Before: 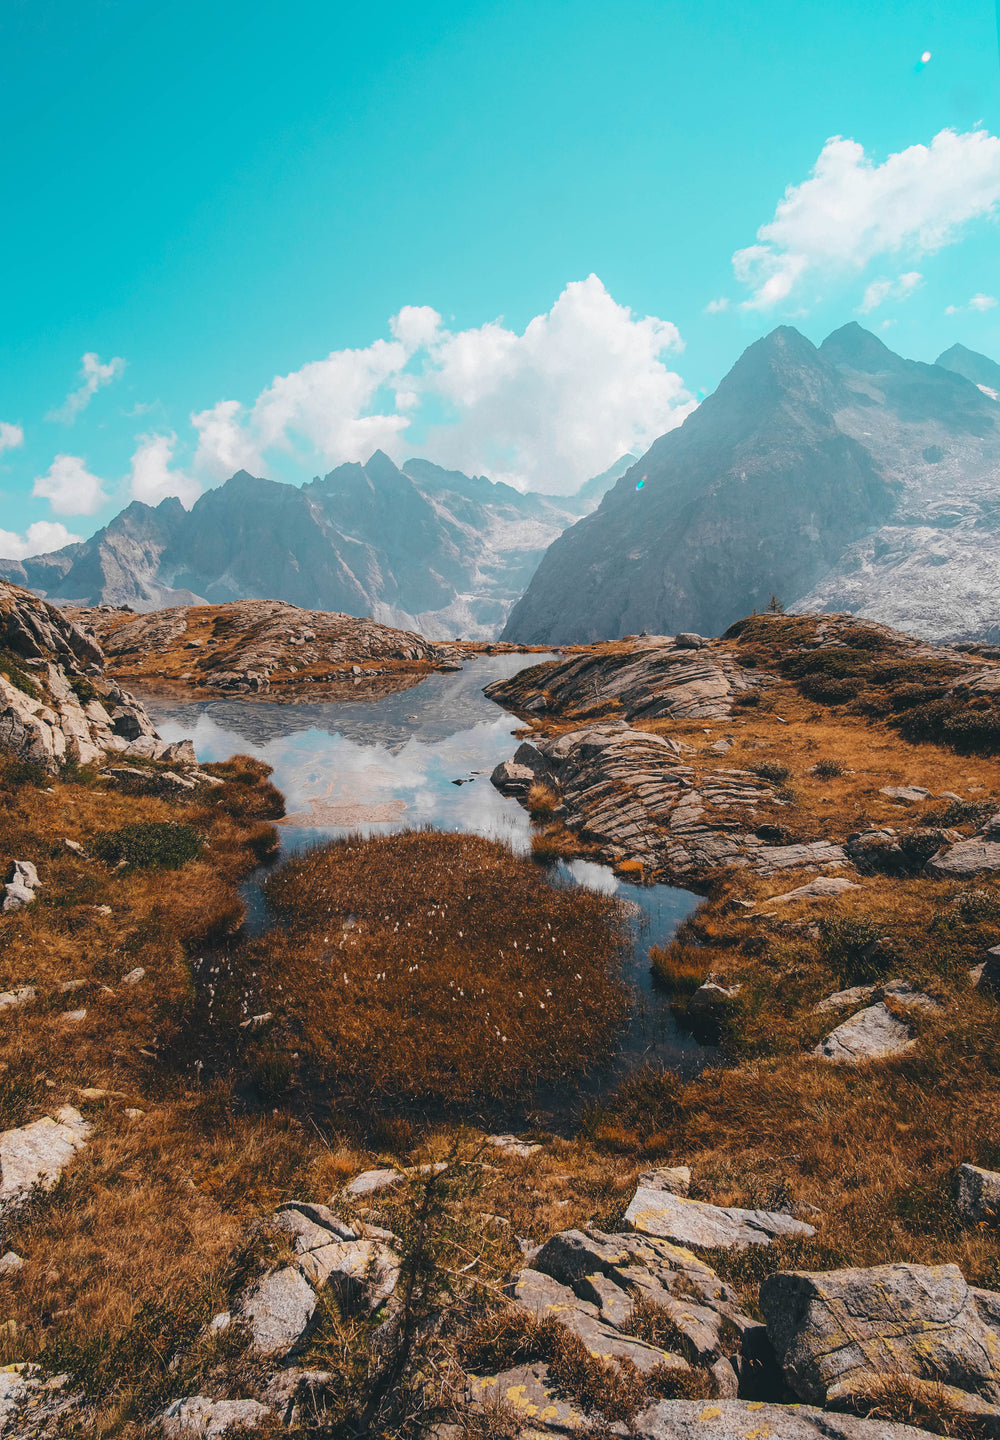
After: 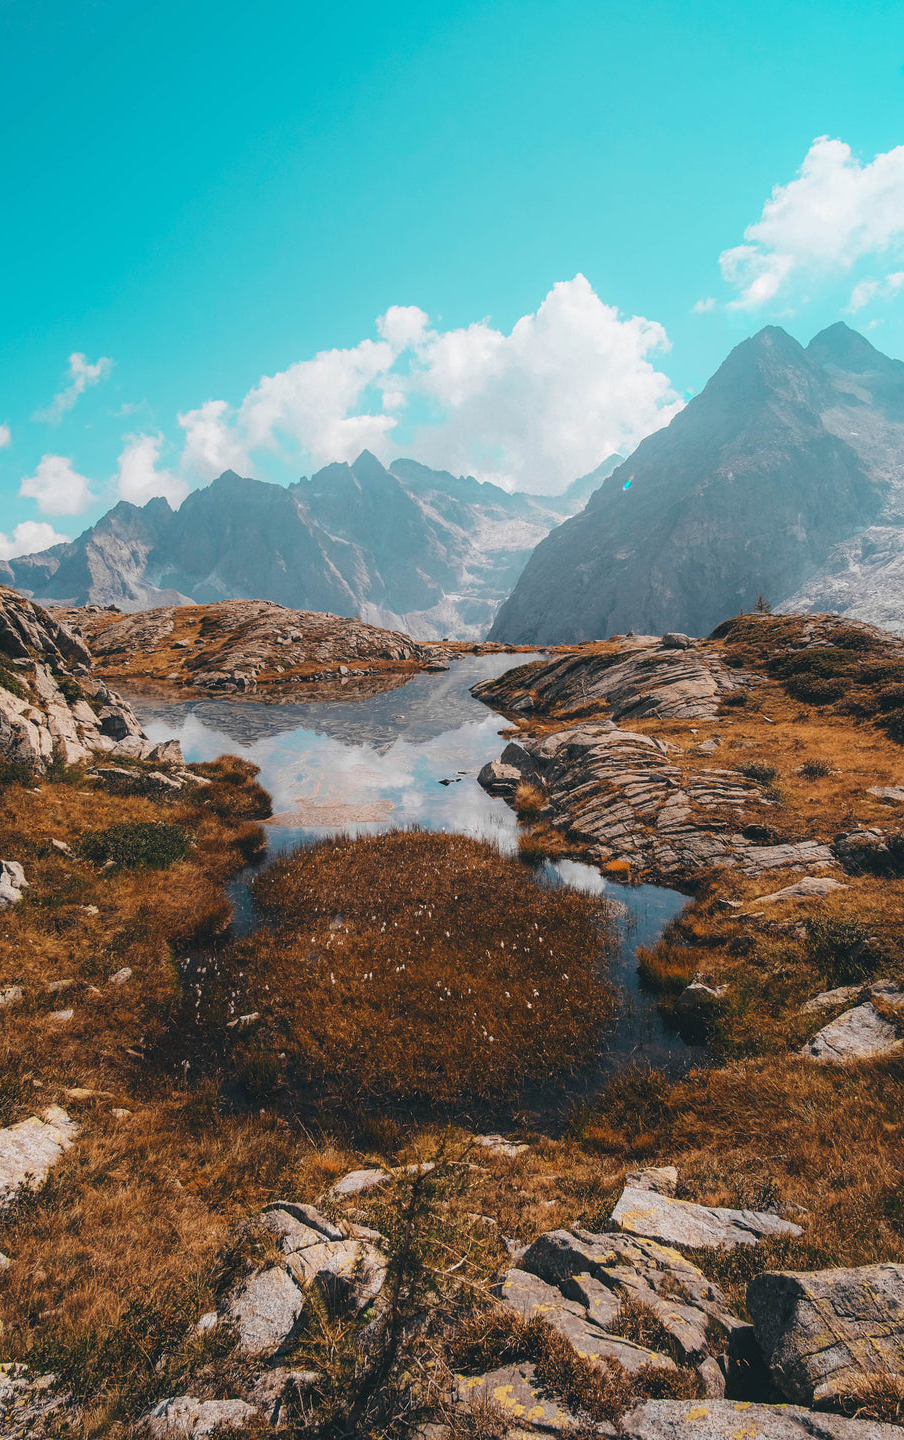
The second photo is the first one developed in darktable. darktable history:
crop and rotate: left 1.373%, right 8.212%
